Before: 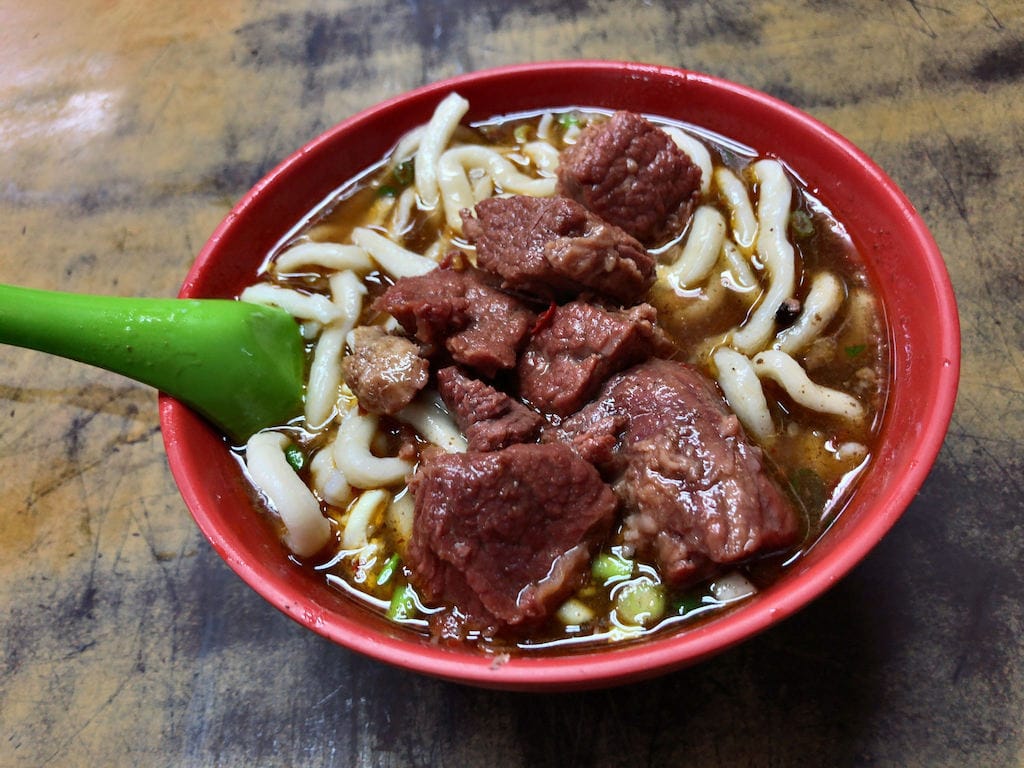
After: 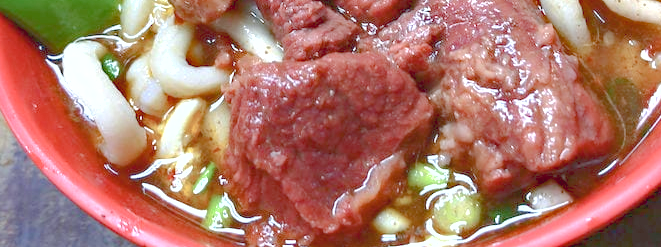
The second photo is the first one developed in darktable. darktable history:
shadows and highlights: on, module defaults
color balance rgb: shadows lift › luminance -10.267%, power › hue 71.72°, highlights gain › luminance 16.276%, highlights gain › chroma 2.953%, highlights gain › hue 258.68°, perceptual saturation grading › global saturation 0.419%, perceptual saturation grading › highlights -32.223%, perceptual saturation grading › mid-tones 5.653%, perceptual saturation grading › shadows 18.047%, contrast -29.479%
exposure: black level correction 0, exposure 1.756 EV, compensate exposure bias true, compensate highlight preservation false
crop: left 18.039%, top 50.931%, right 17.314%, bottom 16.871%
contrast brightness saturation: contrast -0.098, saturation -0.081
haze removal: compatibility mode true, adaptive false
